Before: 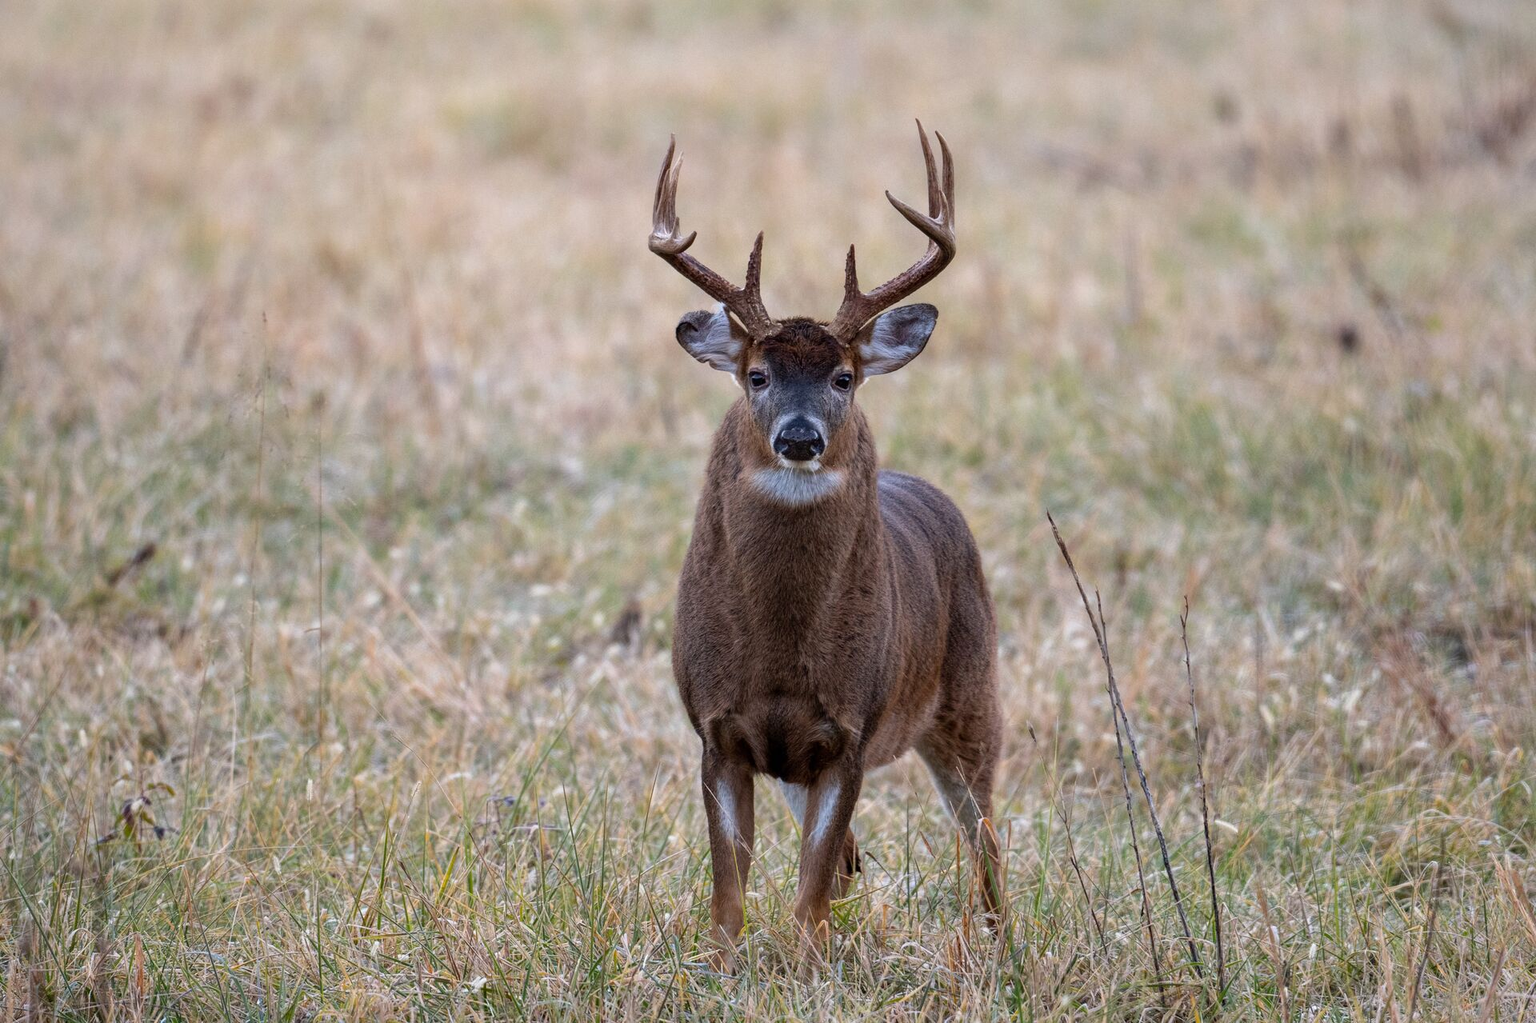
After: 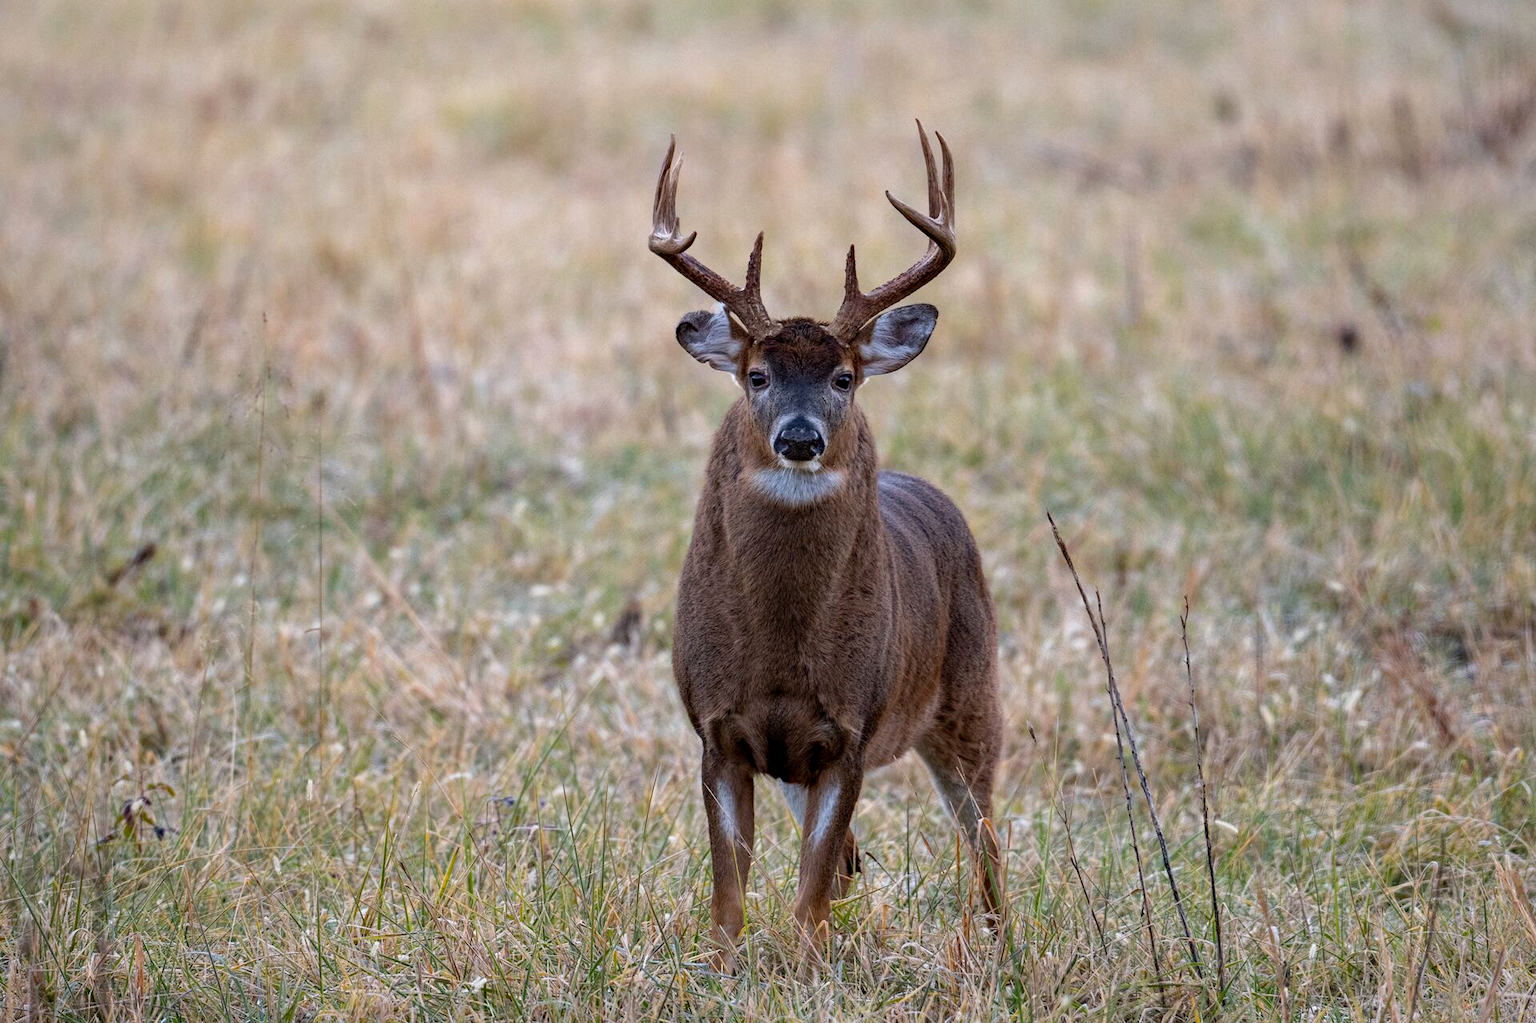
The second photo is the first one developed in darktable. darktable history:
exposure: black level correction 0.001, compensate highlight preservation false
color balance: on, module defaults
haze removal: adaptive false
